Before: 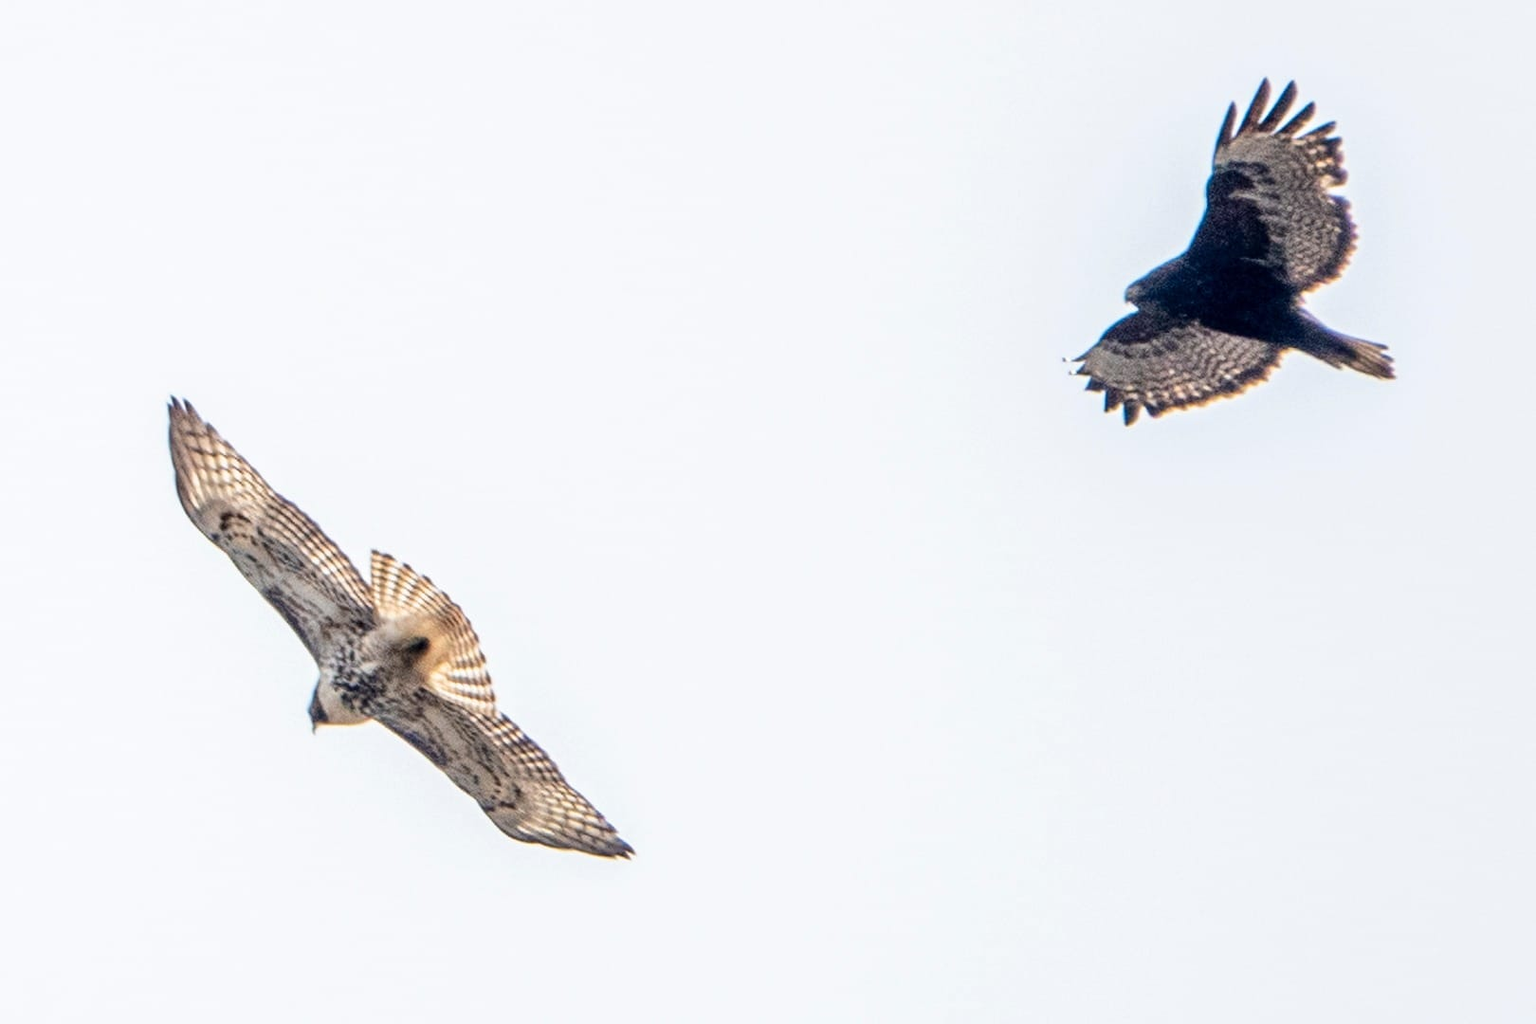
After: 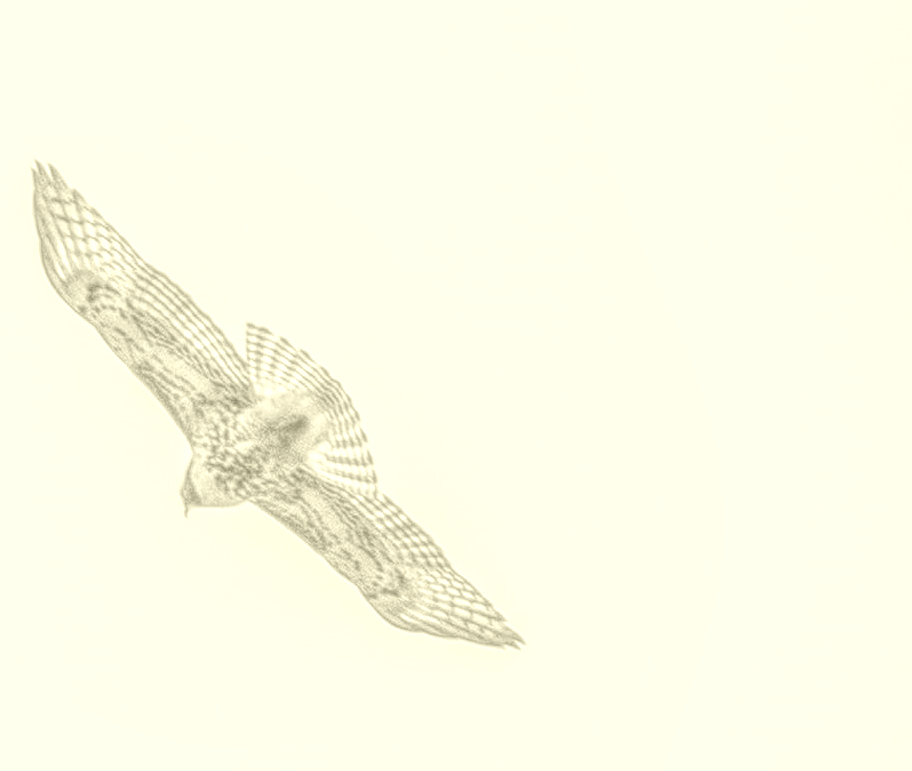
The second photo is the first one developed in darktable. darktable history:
crop: left 8.966%, top 23.852%, right 34.699%, bottom 4.703%
colorize: hue 43.2°, saturation 40%, version 1
local contrast: highlights 0%, shadows 0%, detail 200%, midtone range 0.25
sharpen: on, module defaults
color correction: highlights a* -5.3, highlights b* 9.8, shadows a* 9.8, shadows b* 24.26
